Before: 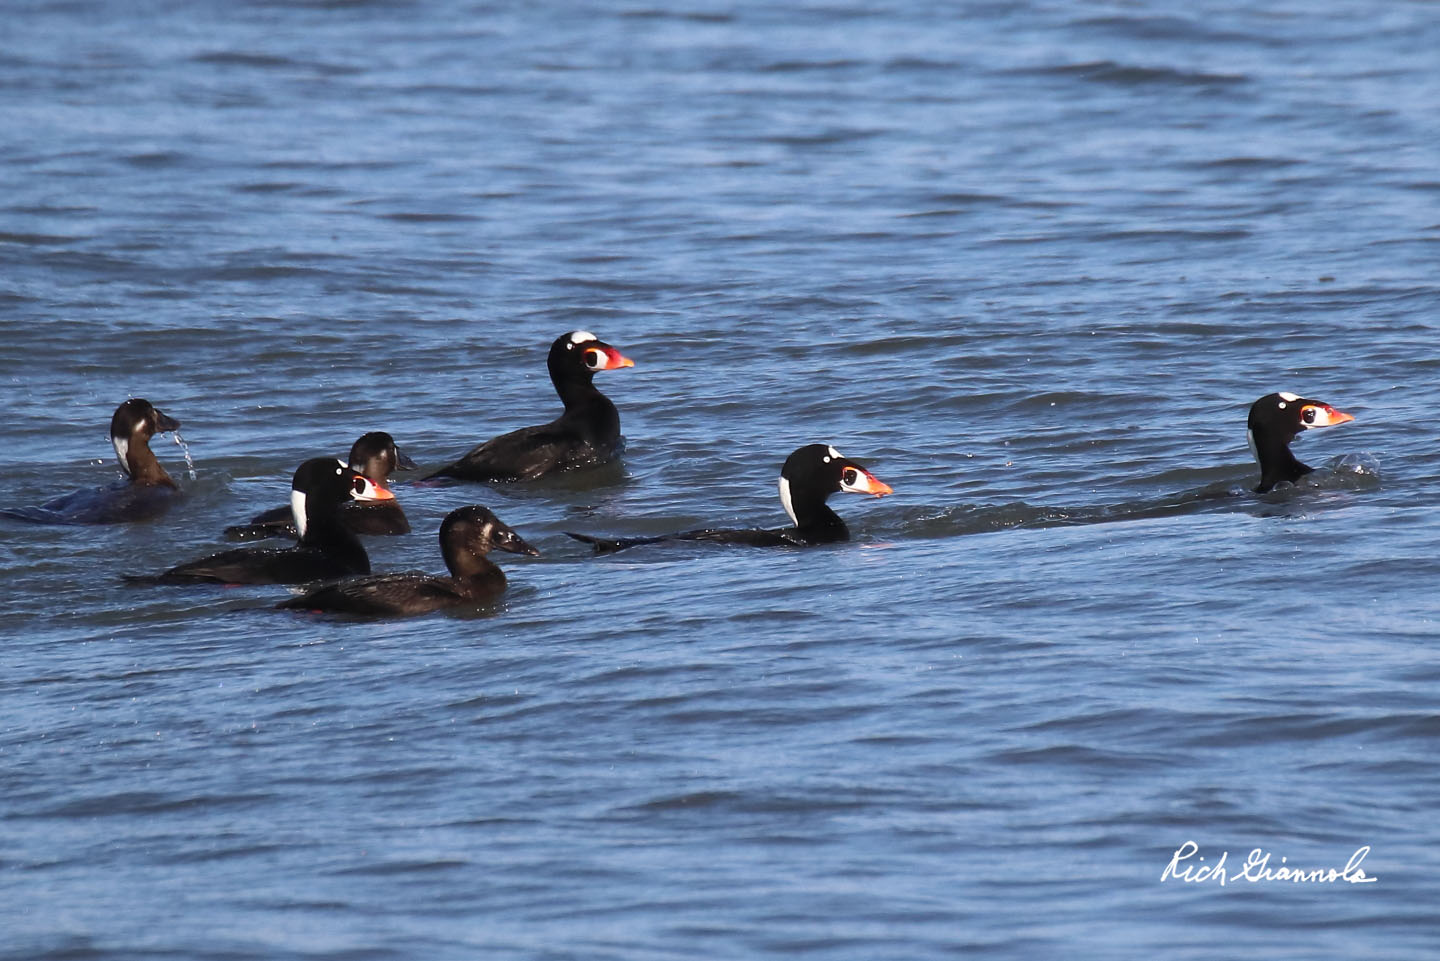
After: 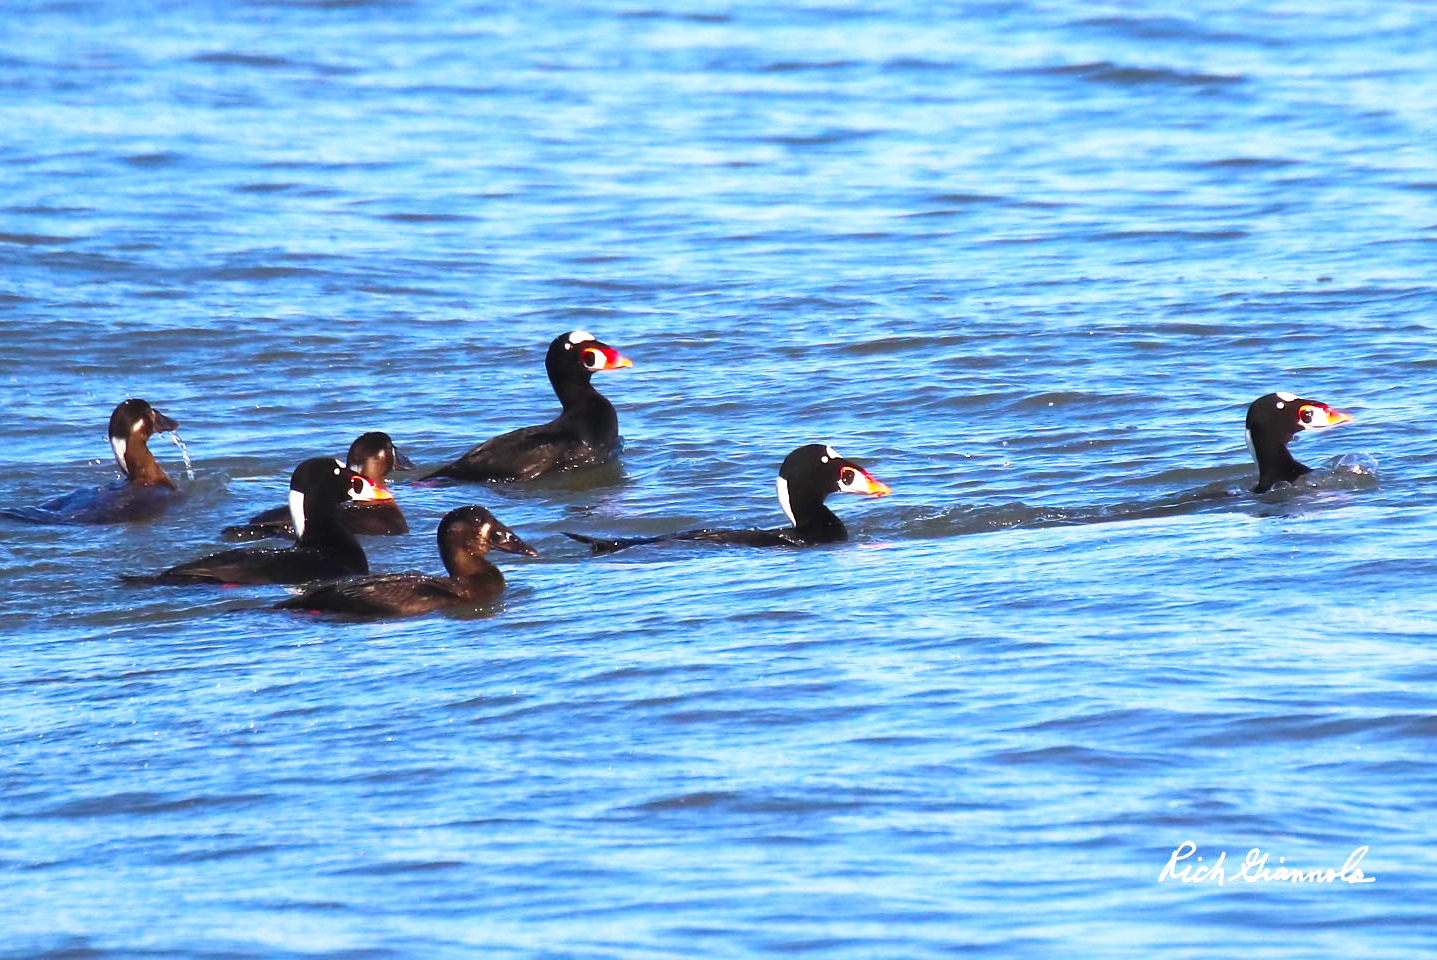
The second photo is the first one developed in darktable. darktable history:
crop and rotate: left 0.141%, bottom 0.009%
base curve: curves: ch0 [(0, 0) (0.495, 0.917) (1, 1)], preserve colors none
contrast brightness saturation: saturation 0.517
